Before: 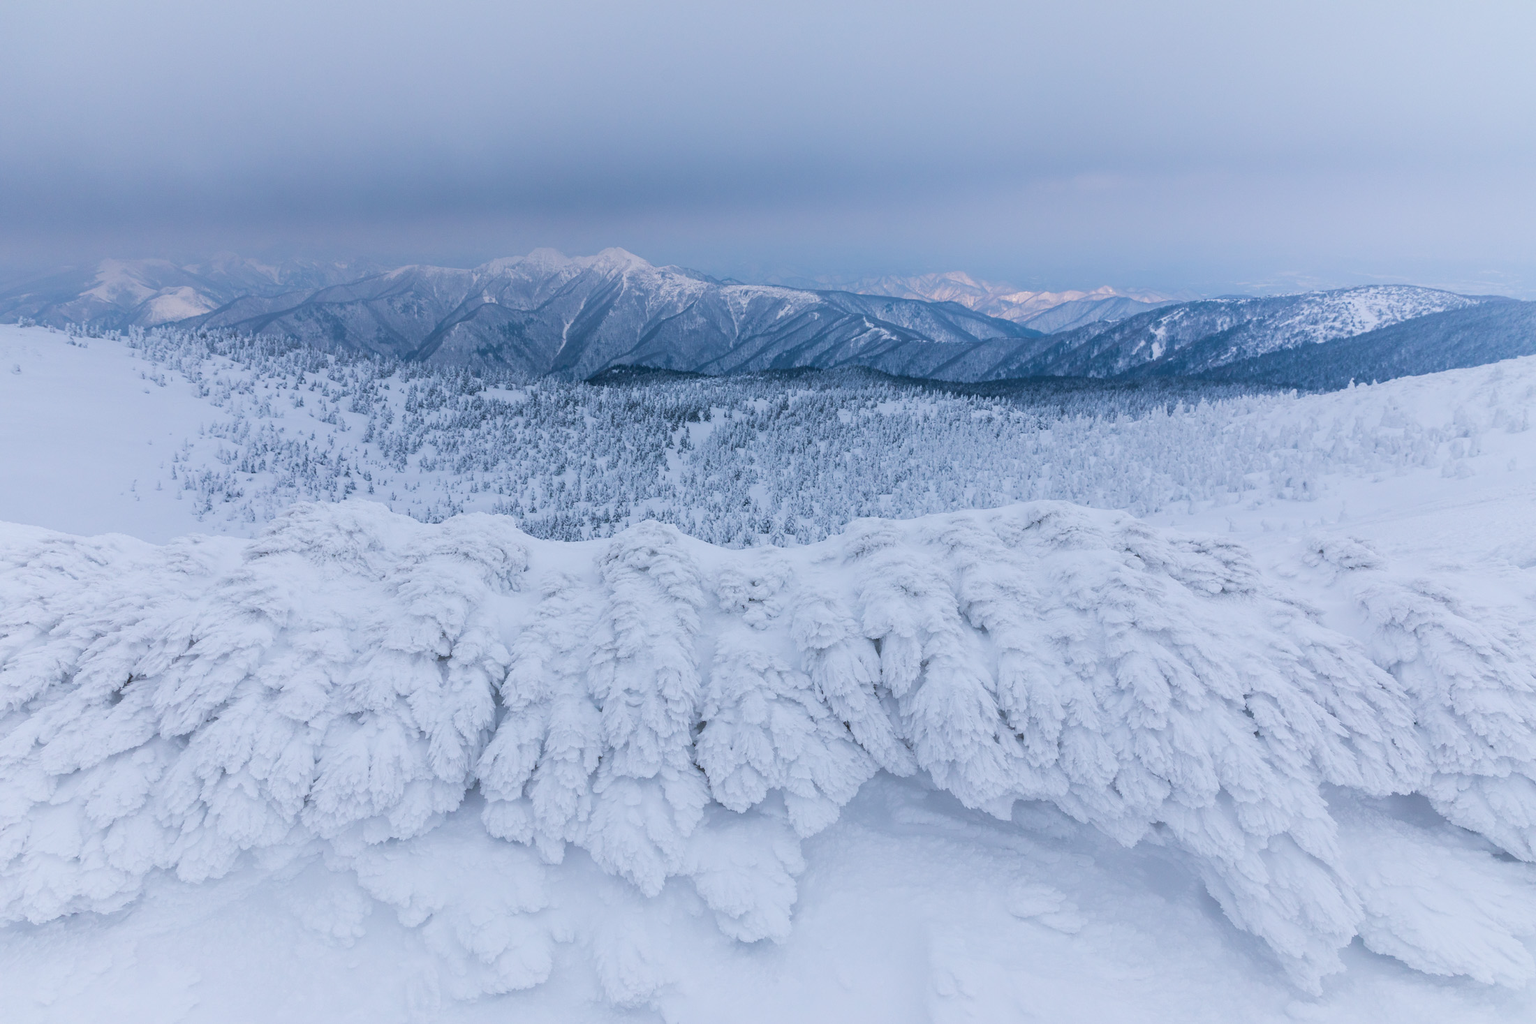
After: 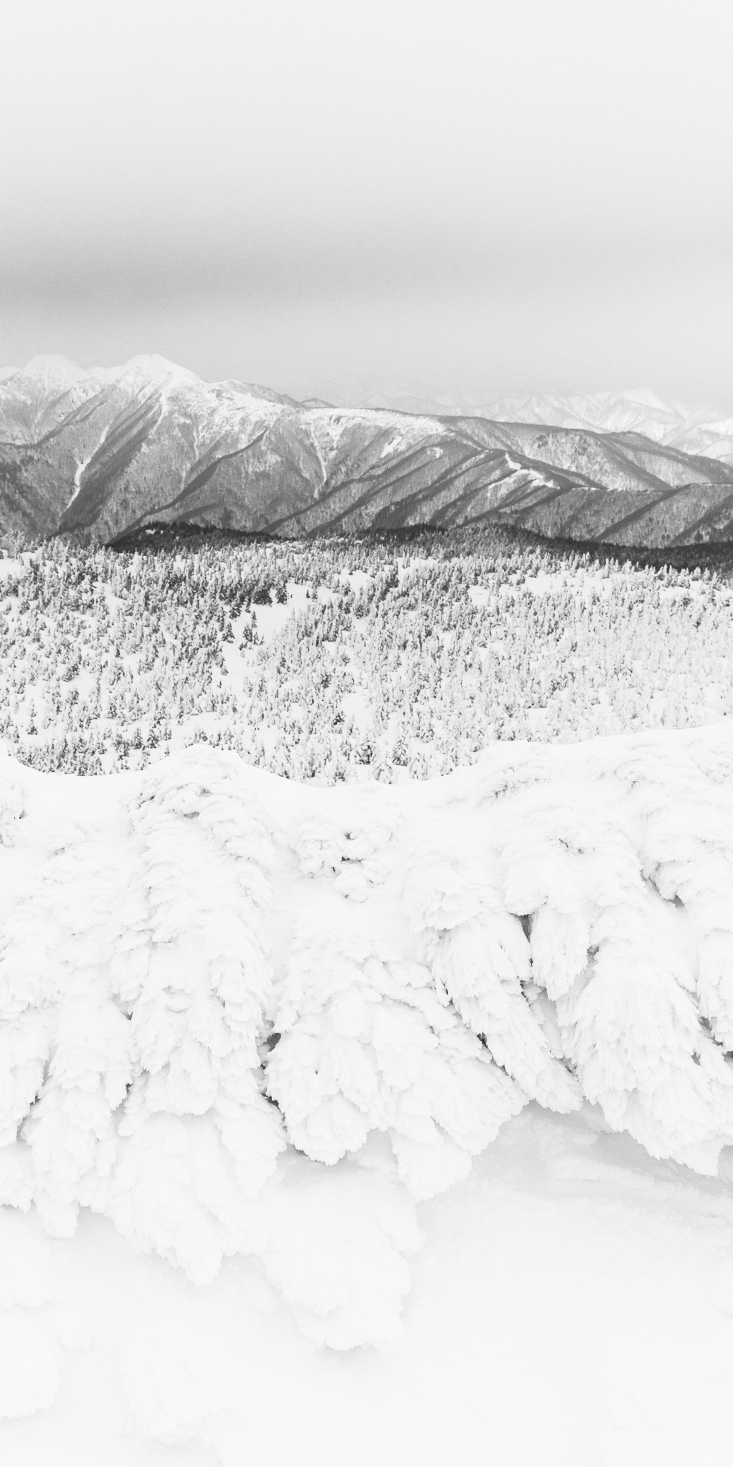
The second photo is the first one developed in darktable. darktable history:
contrast brightness saturation: contrast 0.518, brightness 0.484, saturation -0.985
crop: left 33.233%, right 33.442%
